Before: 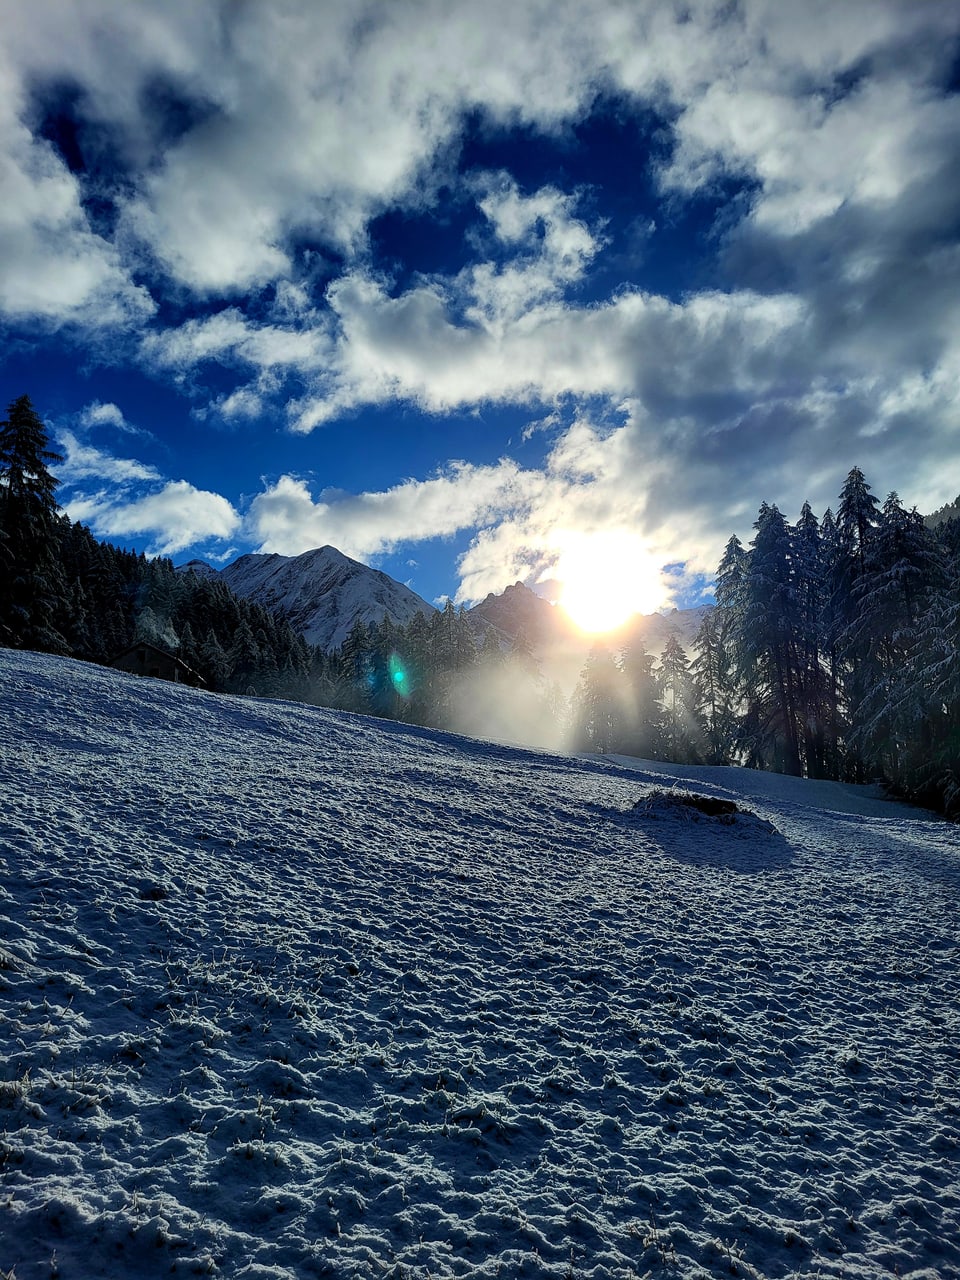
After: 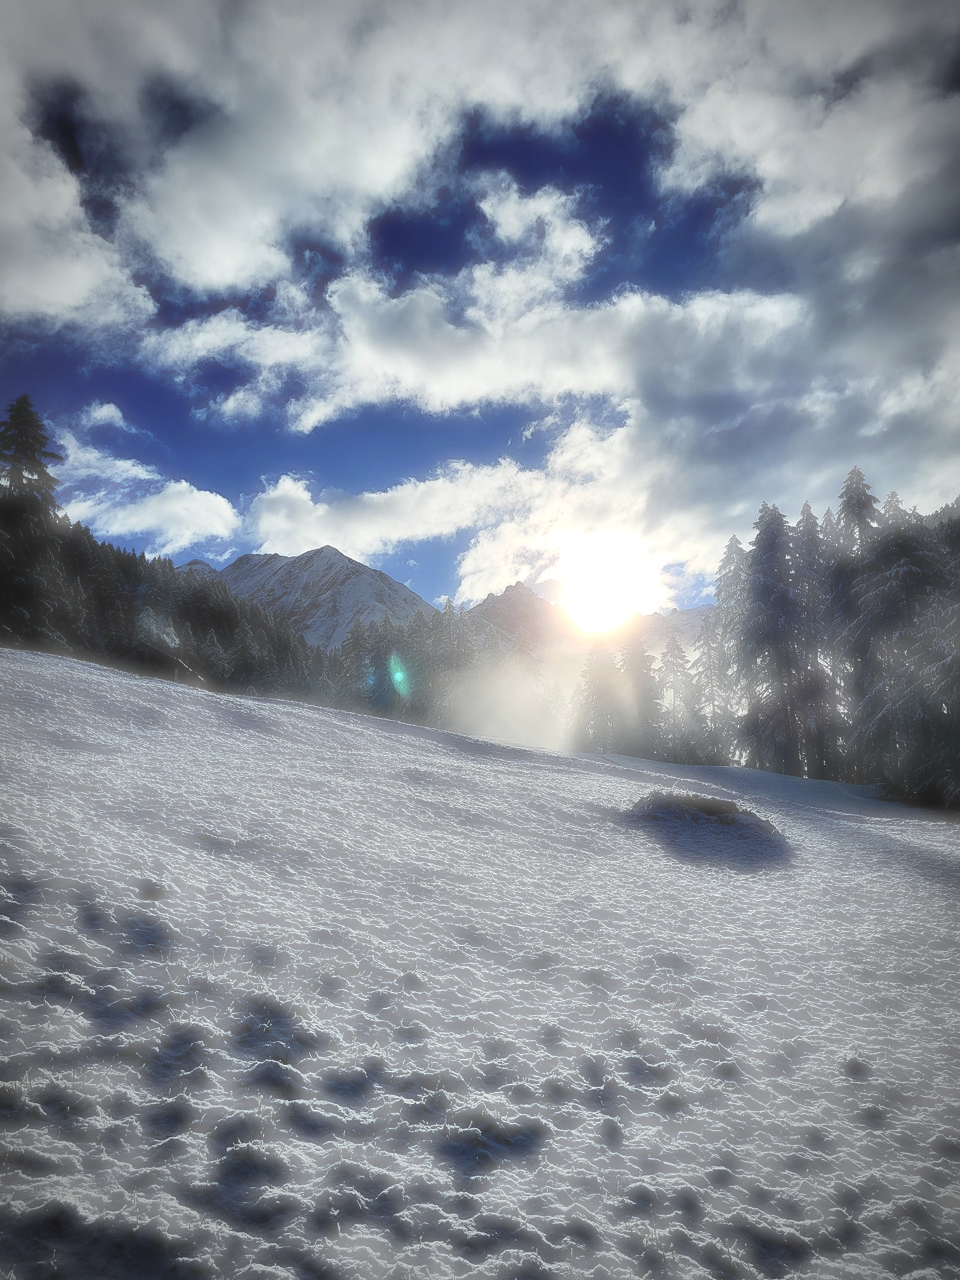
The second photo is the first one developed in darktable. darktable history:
color balance: lift [1.007, 1, 1, 1], gamma [1.097, 1, 1, 1]
vignetting: automatic ratio true
haze removal: strength -0.9, distance 0.225, compatibility mode true, adaptive false
